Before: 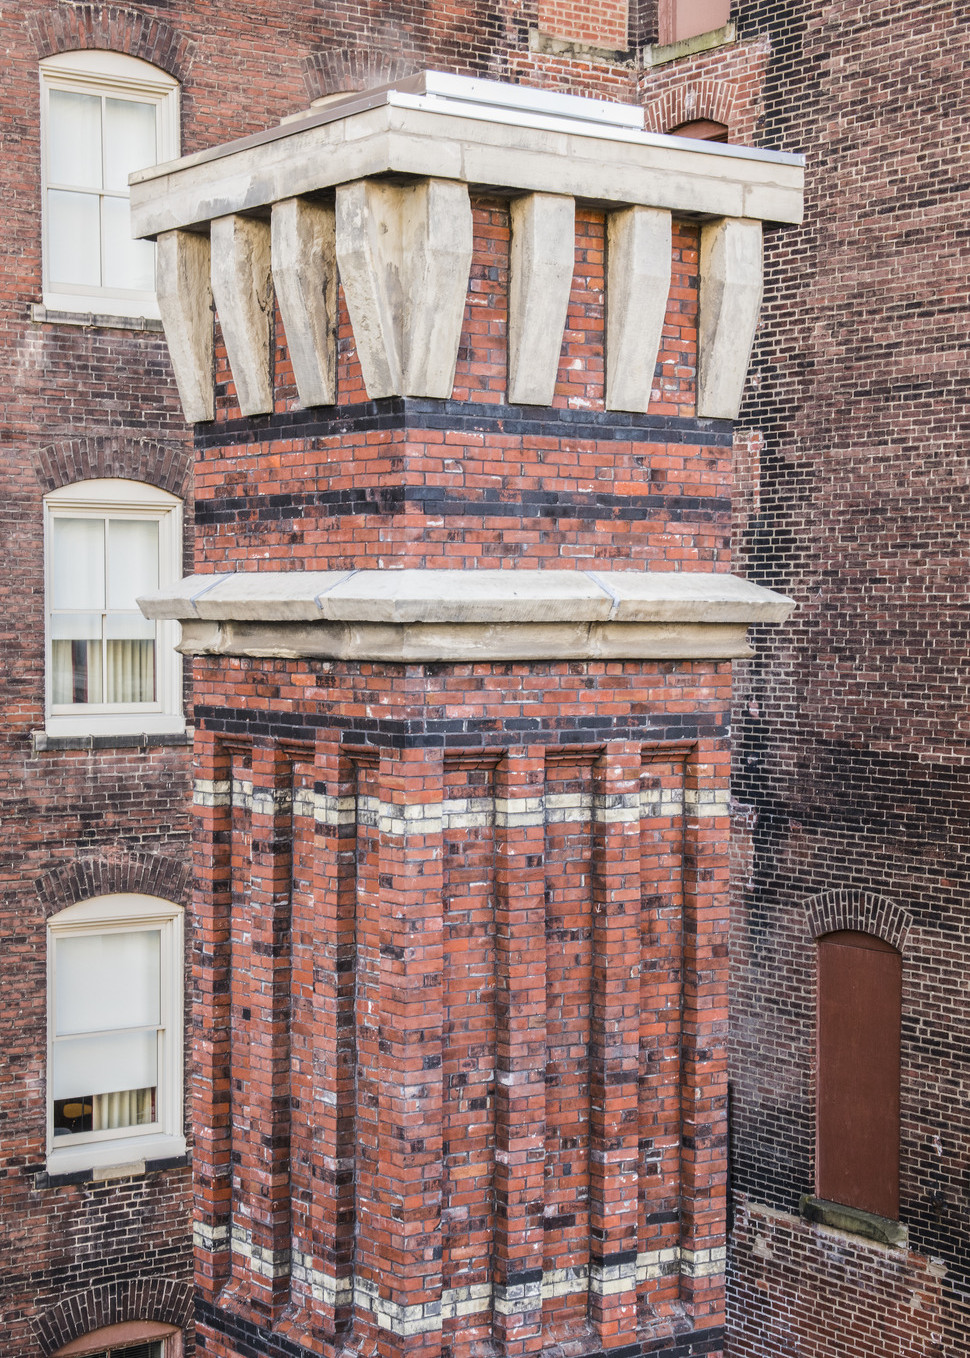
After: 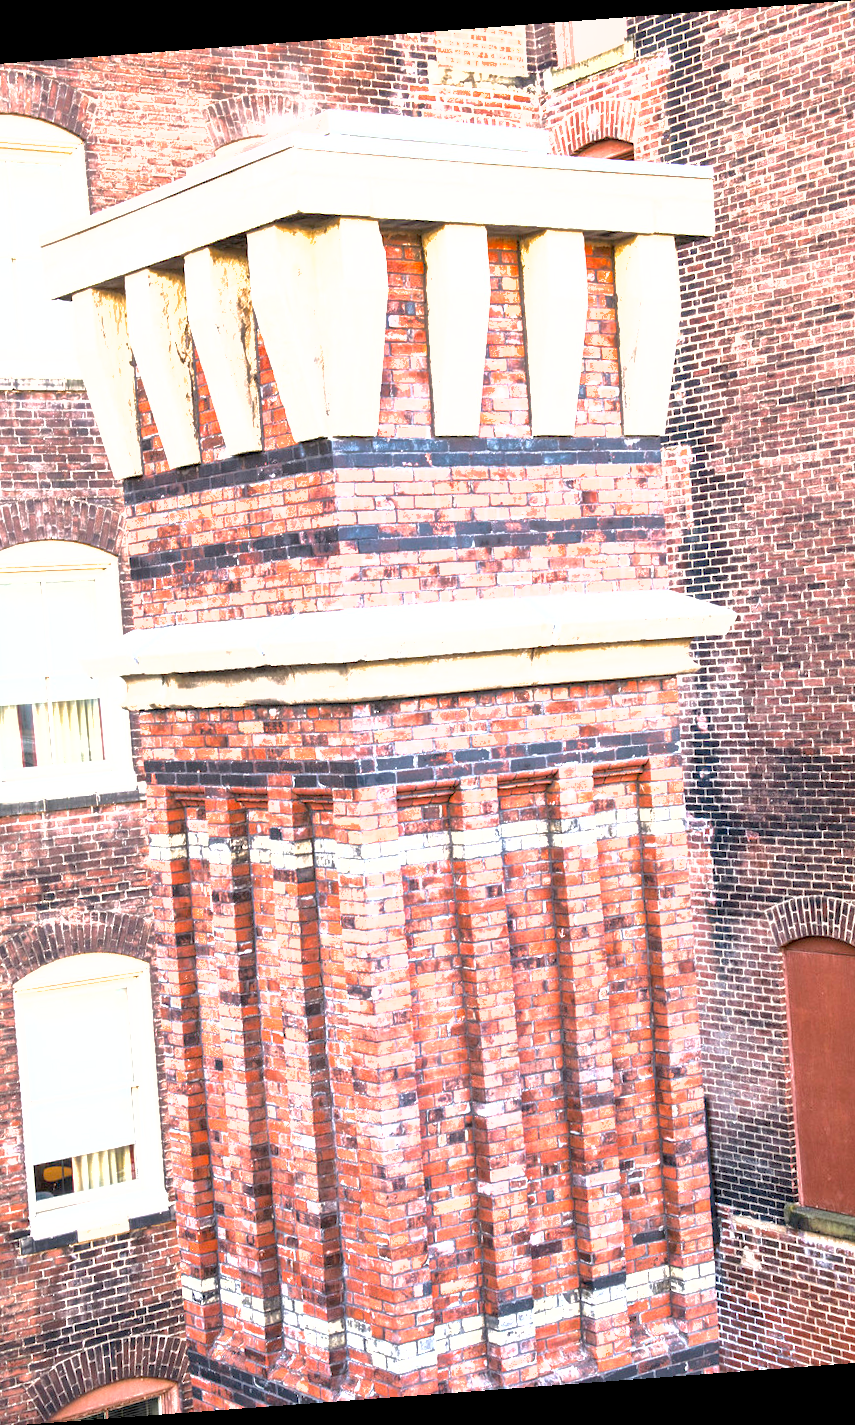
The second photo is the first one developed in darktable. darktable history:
shadows and highlights: on, module defaults
rotate and perspective: rotation -4.25°, automatic cropping off
exposure: black level correction 0.001, exposure 1.646 EV, compensate exposure bias true, compensate highlight preservation false
crop and rotate: left 9.597%, right 10.195%
